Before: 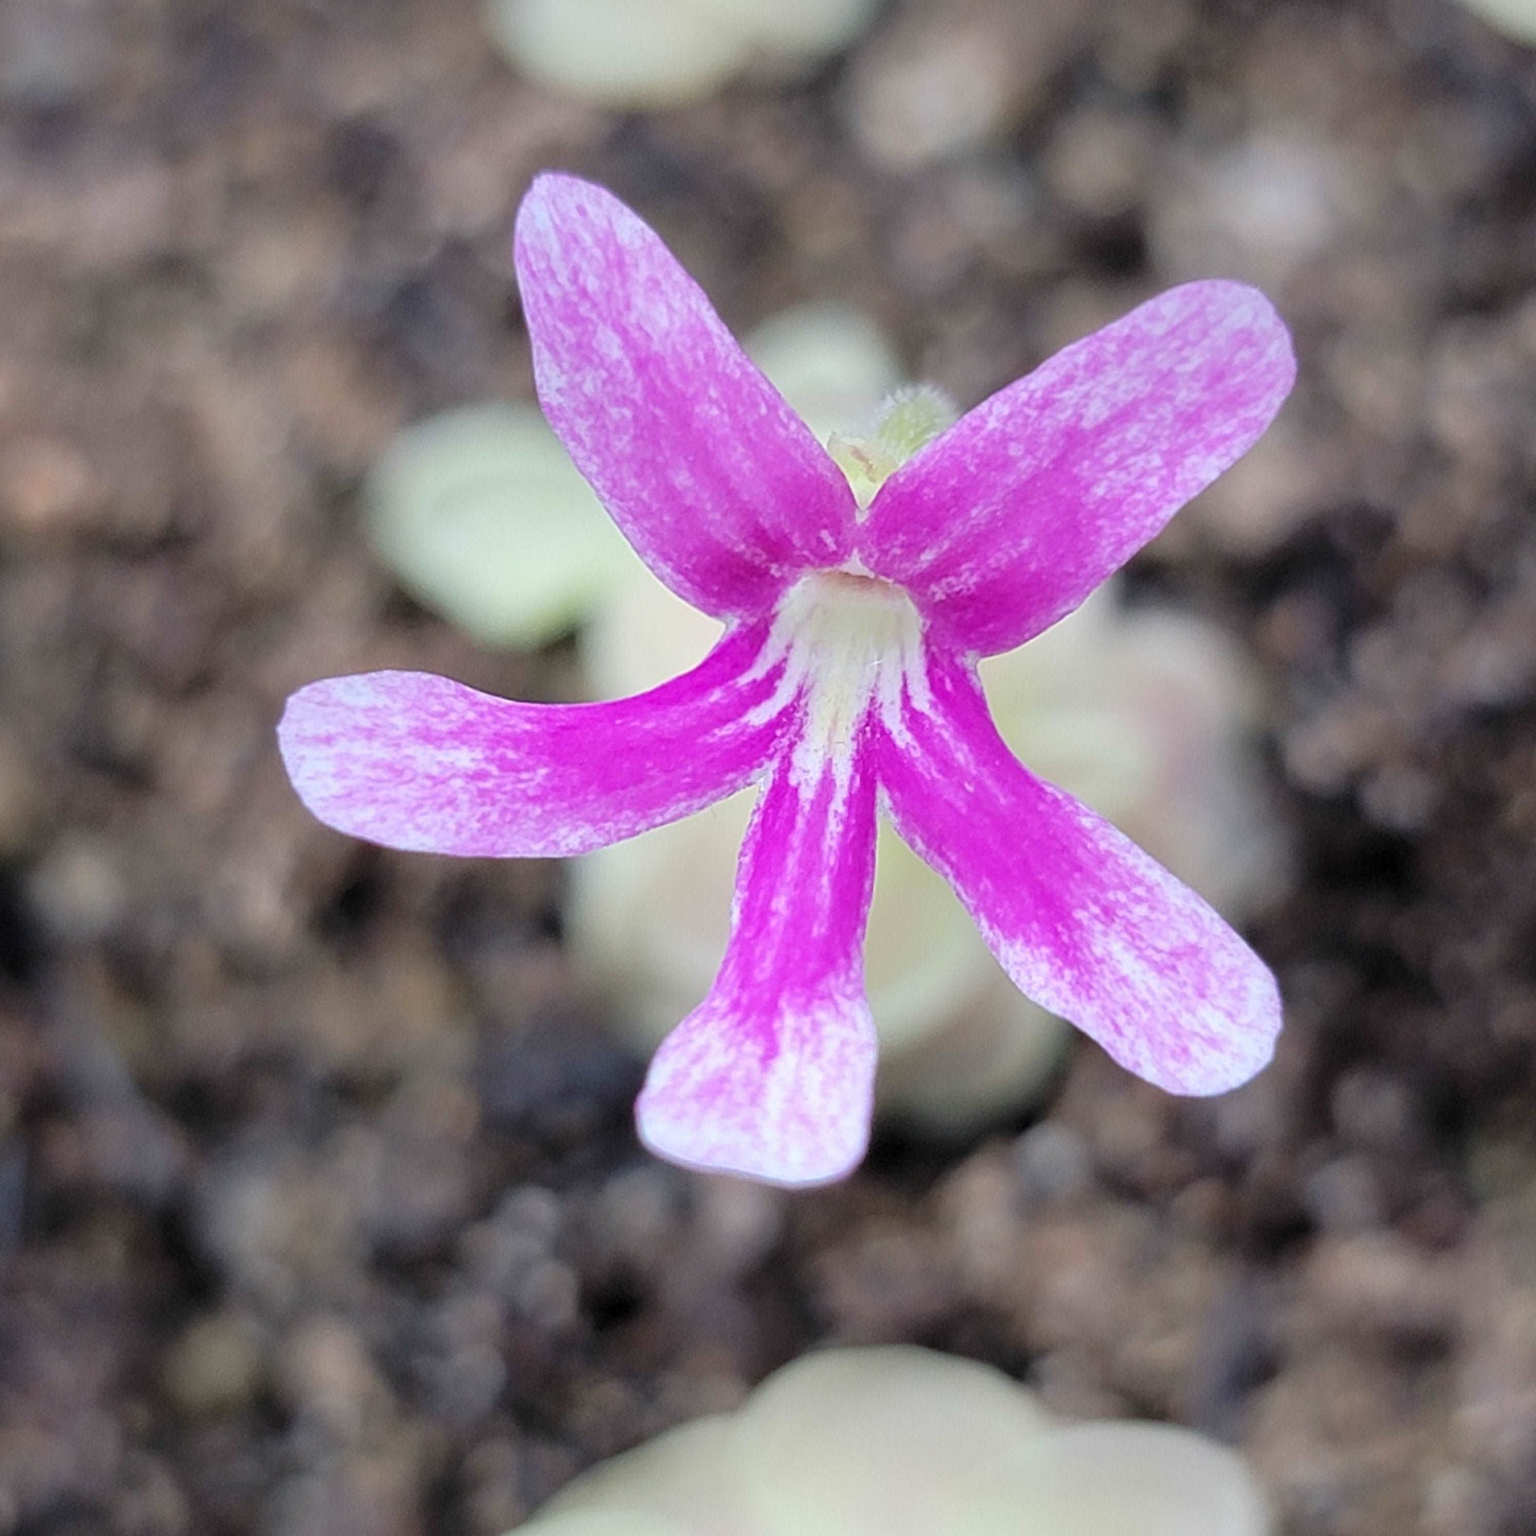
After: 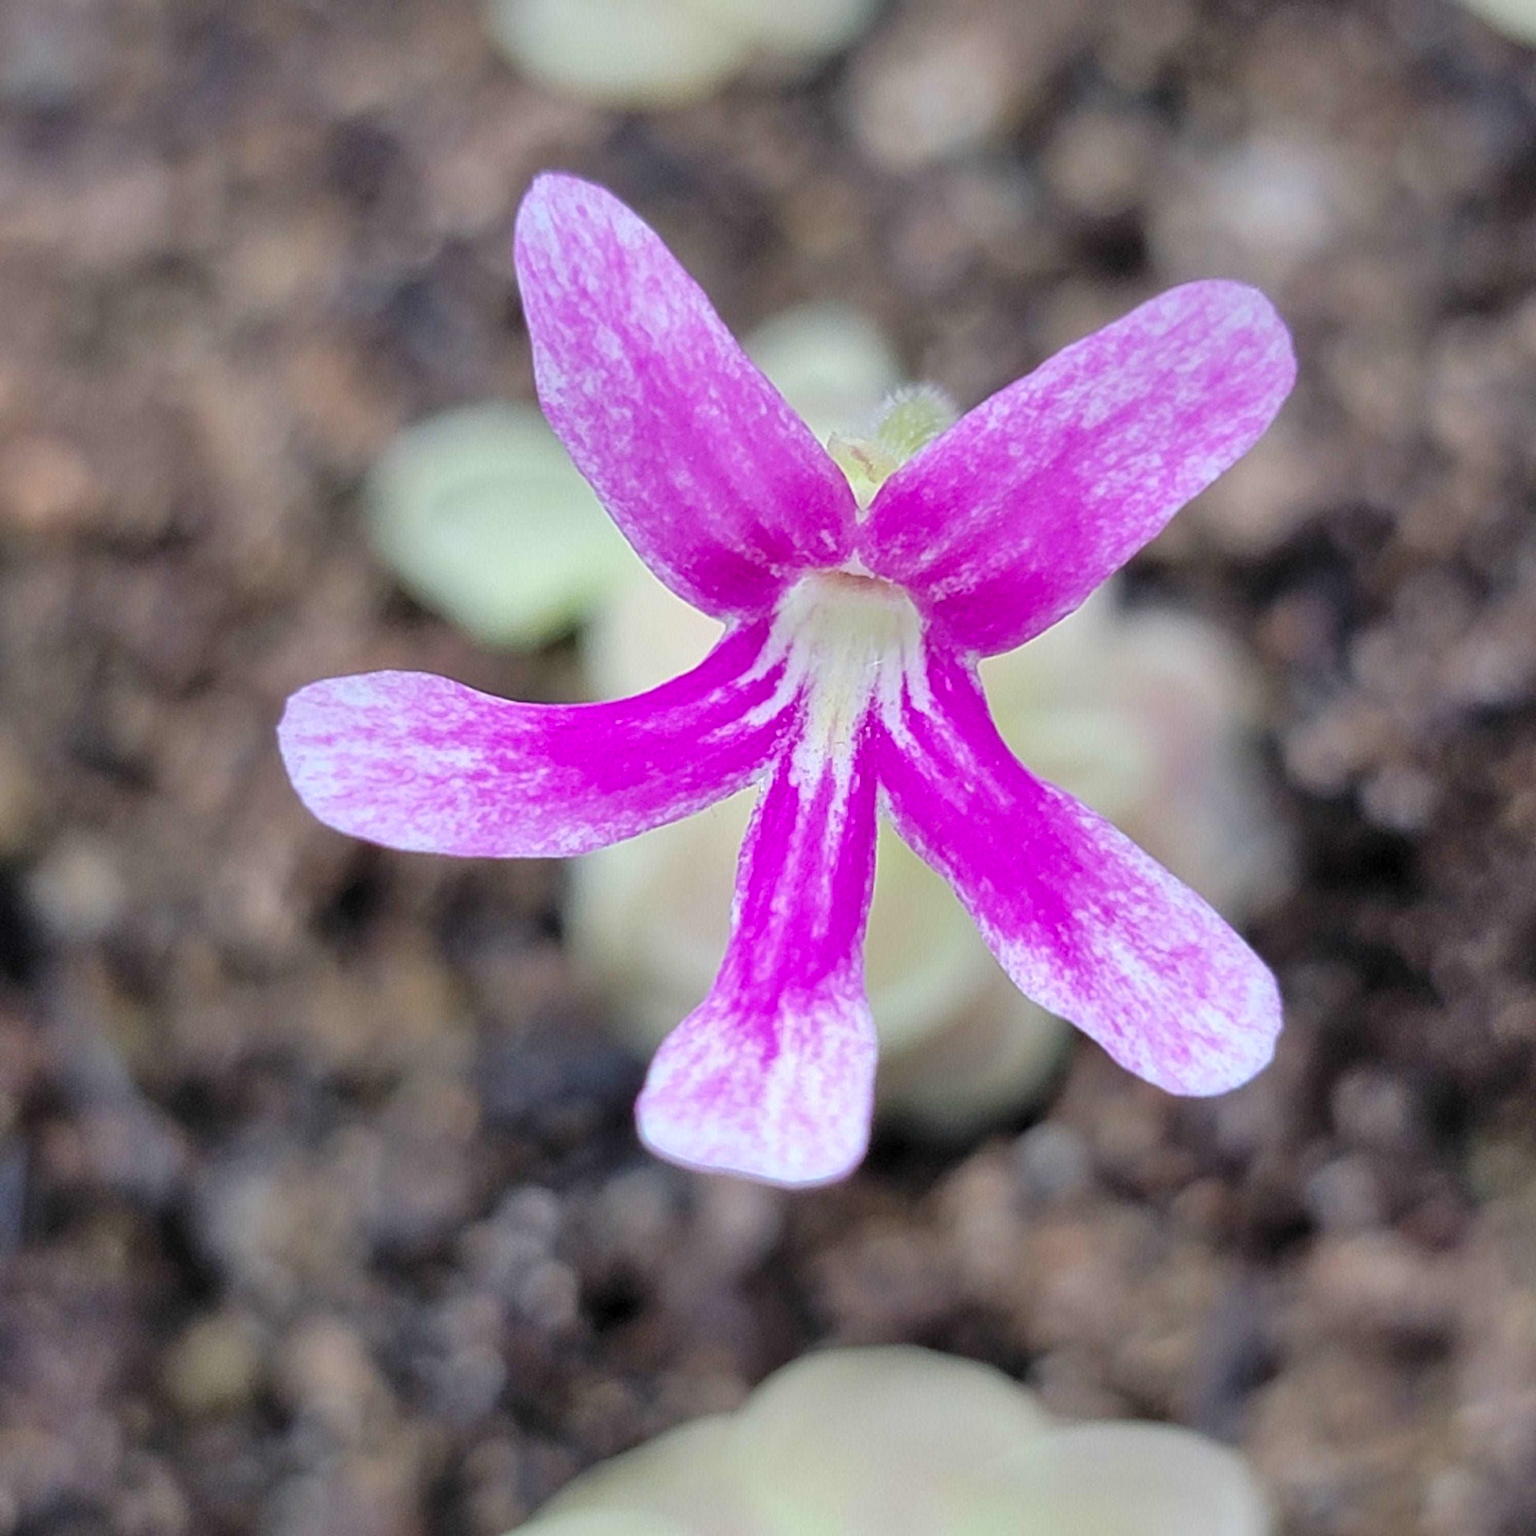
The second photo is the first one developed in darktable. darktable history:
color balance rgb: perceptual saturation grading › global saturation 10%, global vibrance 10%
shadows and highlights: soften with gaussian
